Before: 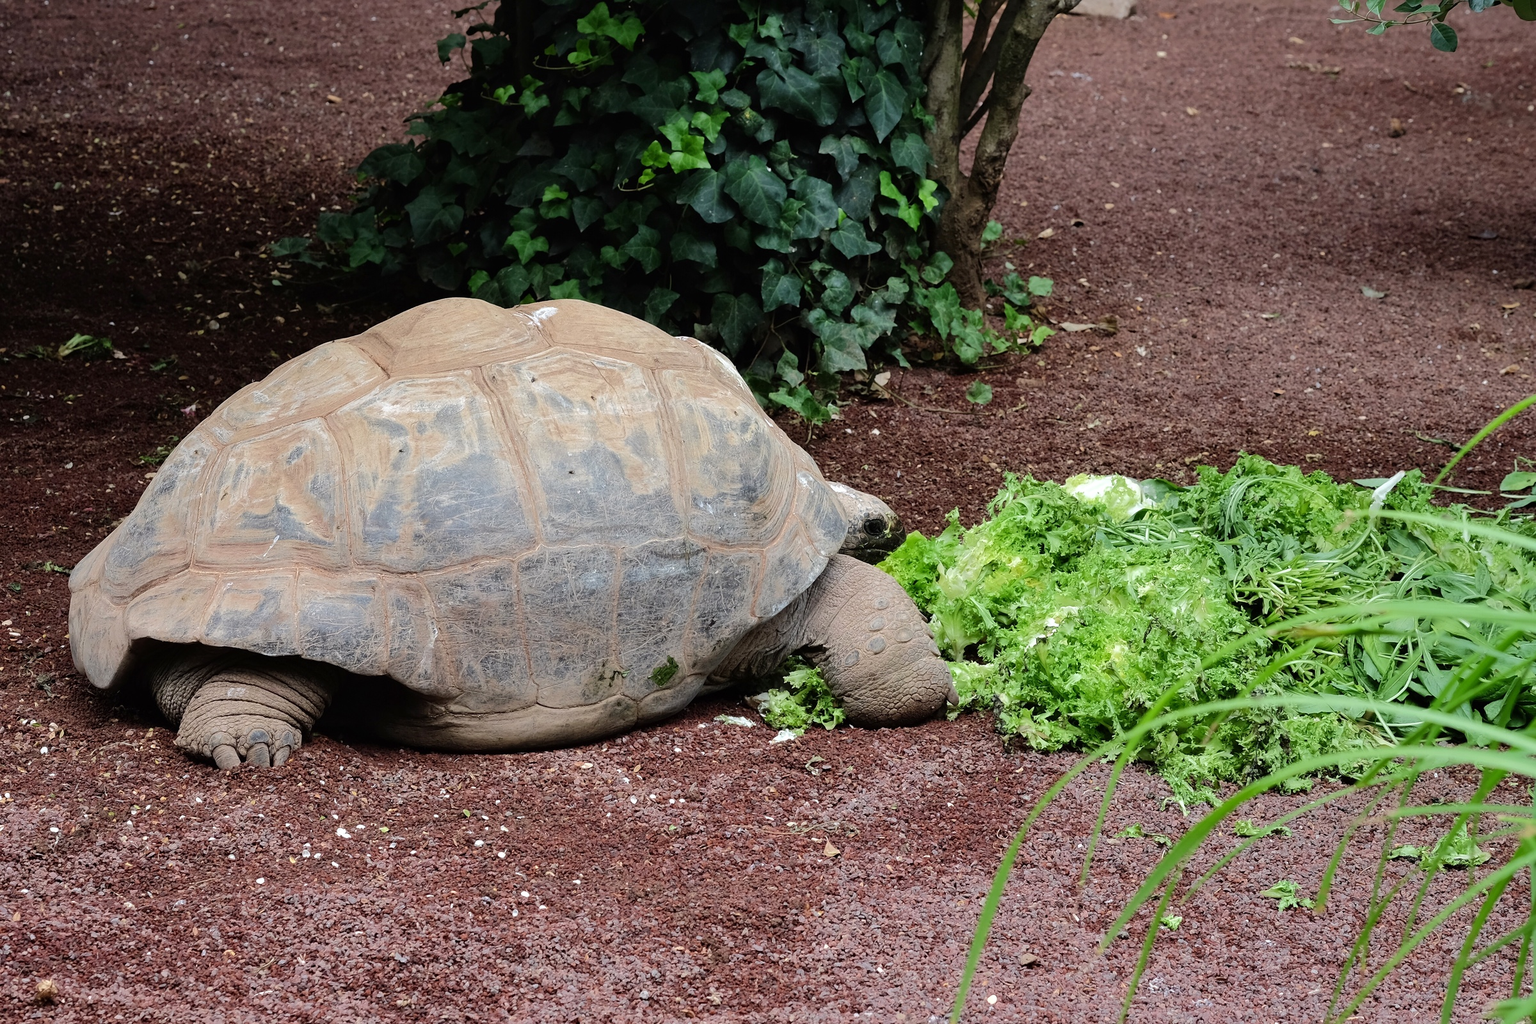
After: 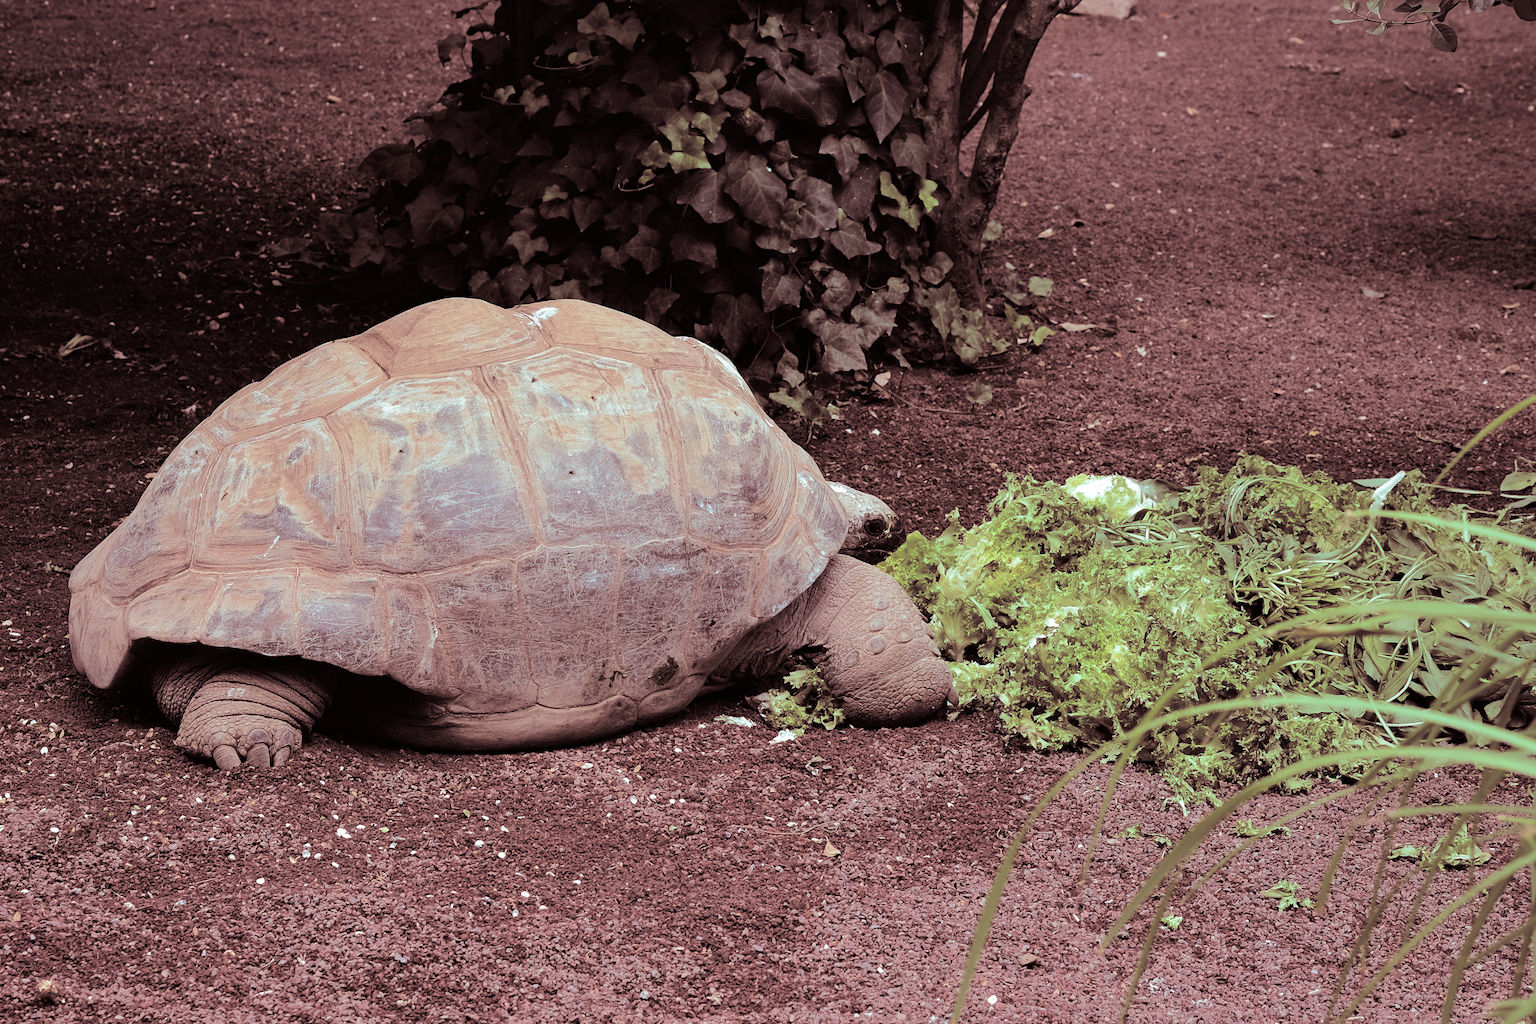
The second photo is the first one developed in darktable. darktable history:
split-toning: shadows › saturation 0.3, highlights › hue 180°, highlights › saturation 0.3, compress 0%
color balance rgb: global vibrance 10%
